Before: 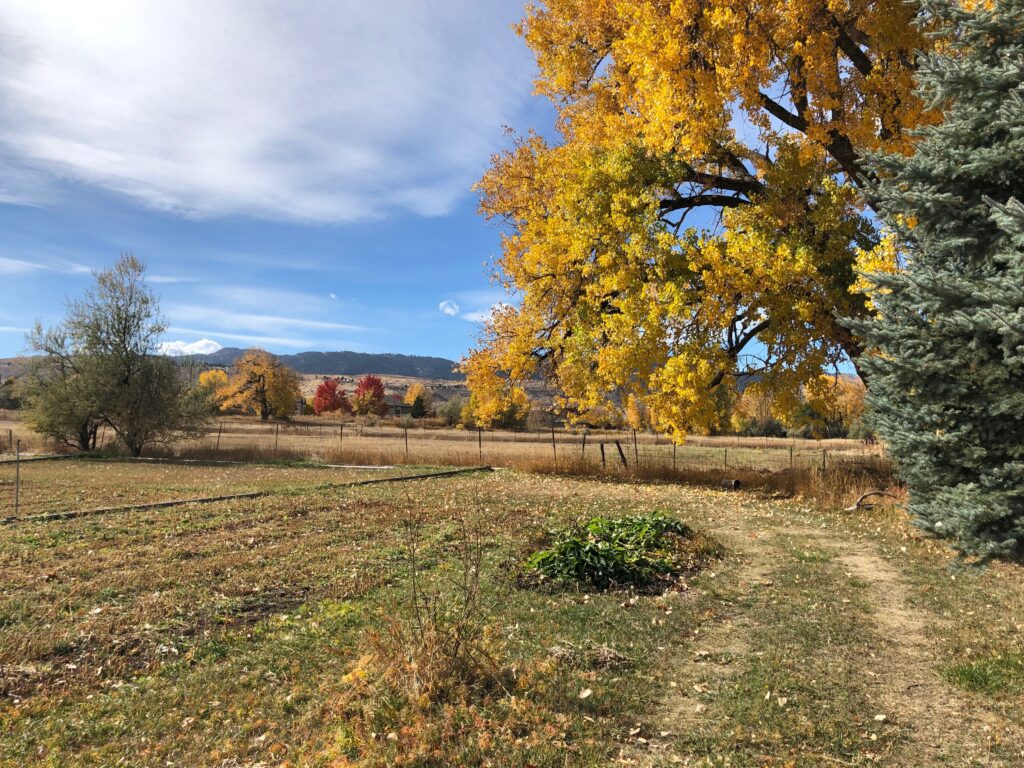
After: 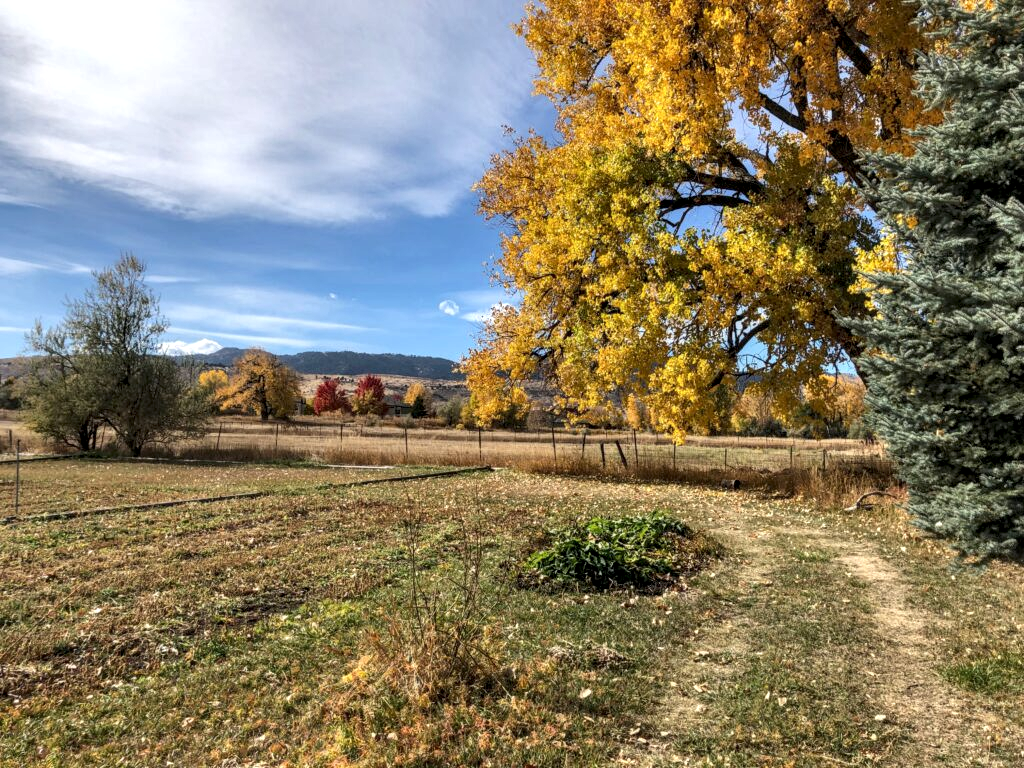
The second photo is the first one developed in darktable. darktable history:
local contrast: detail 144%
white balance: emerald 1
